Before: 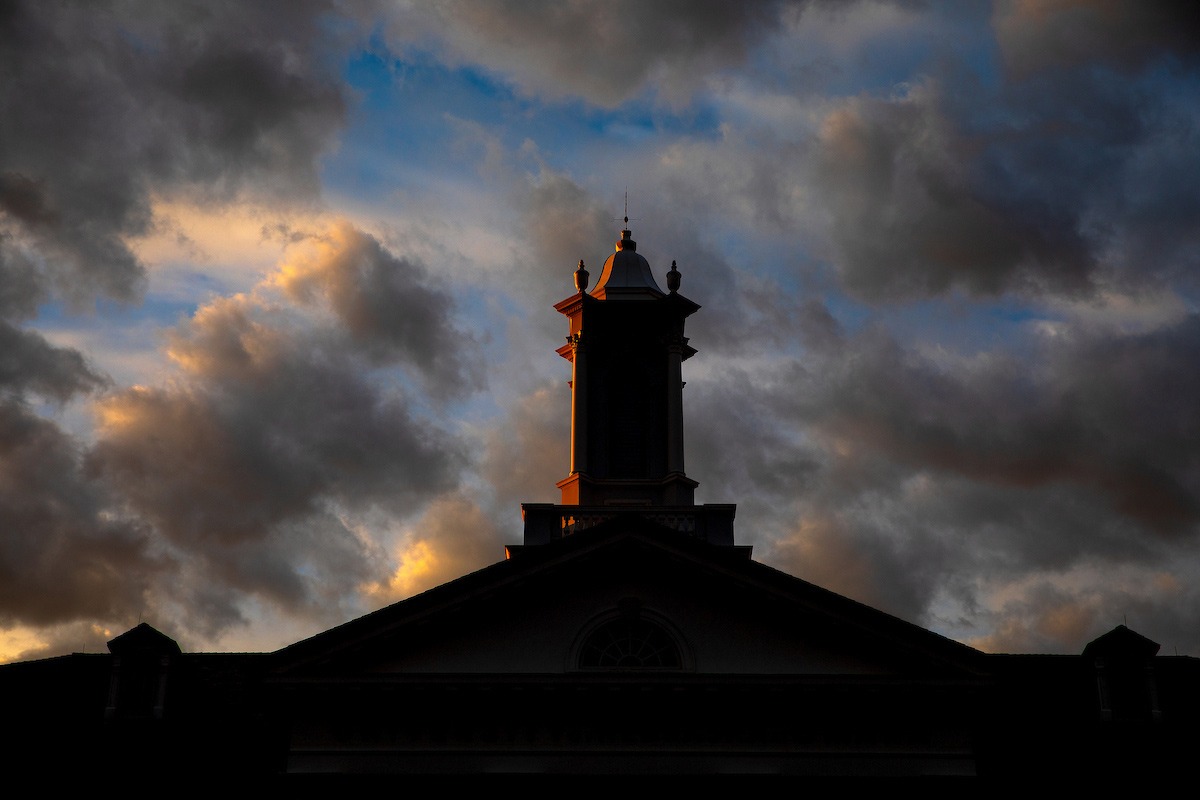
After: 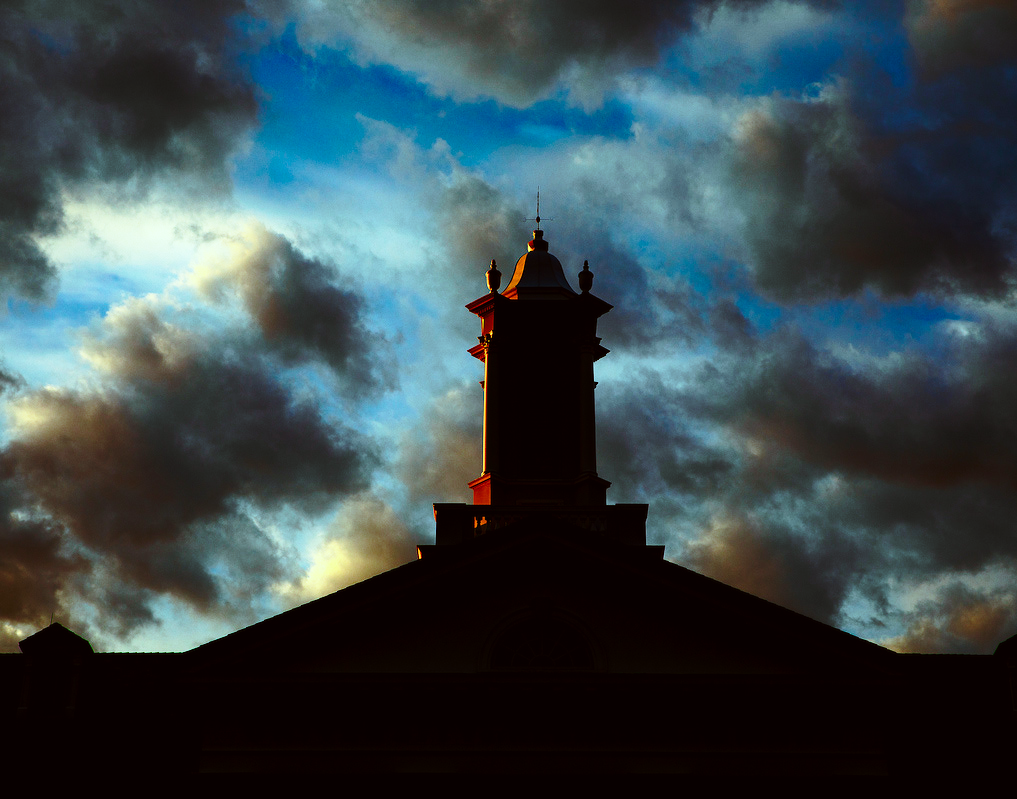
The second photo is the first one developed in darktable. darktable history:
base curve: curves: ch0 [(0, 0) (0.036, 0.037) (0.121, 0.228) (0.46, 0.76) (0.859, 0.983) (1, 1)], preserve colors none
exposure: black level correction 0, exposure 0.398 EV, compensate exposure bias true, compensate highlight preservation false
color balance rgb: shadows lift › chroma 0.867%, shadows lift › hue 115.12°, highlights gain › luminance -33.326%, highlights gain › chroma 5.734%, highlights gain › hue 220.14°, perceptual saturation grading › global saturation 20%, perceptual saturation grading › highlights -24.912%, perceptual saturation grading › shadows 49.351%, perceptual brilliance grading › highlights 3.819%, perceptual brilliance grading › mid-tones -18.162%, perceptual brilliance grading › shadows -41.495%
tone equalizer: -8 EV -0.43 EV, -7 EV -0.425 EV, -6 EV -0.306 EV, -5 EV -0.239 EV, -3 EV 0.207 EV, -2 EV 0.338 EV, -1 EV 0.39 EV, +0 EV 0.389 EV, edges refinement/feathering 500, mask exposure compensation -1.57 EV, preserve details no
color correction: highlights a* -2.76, highlights b* -2.4, shadows a* 2.21, shadows b* 2.64
crop: left 7.369%, right 7.801%
